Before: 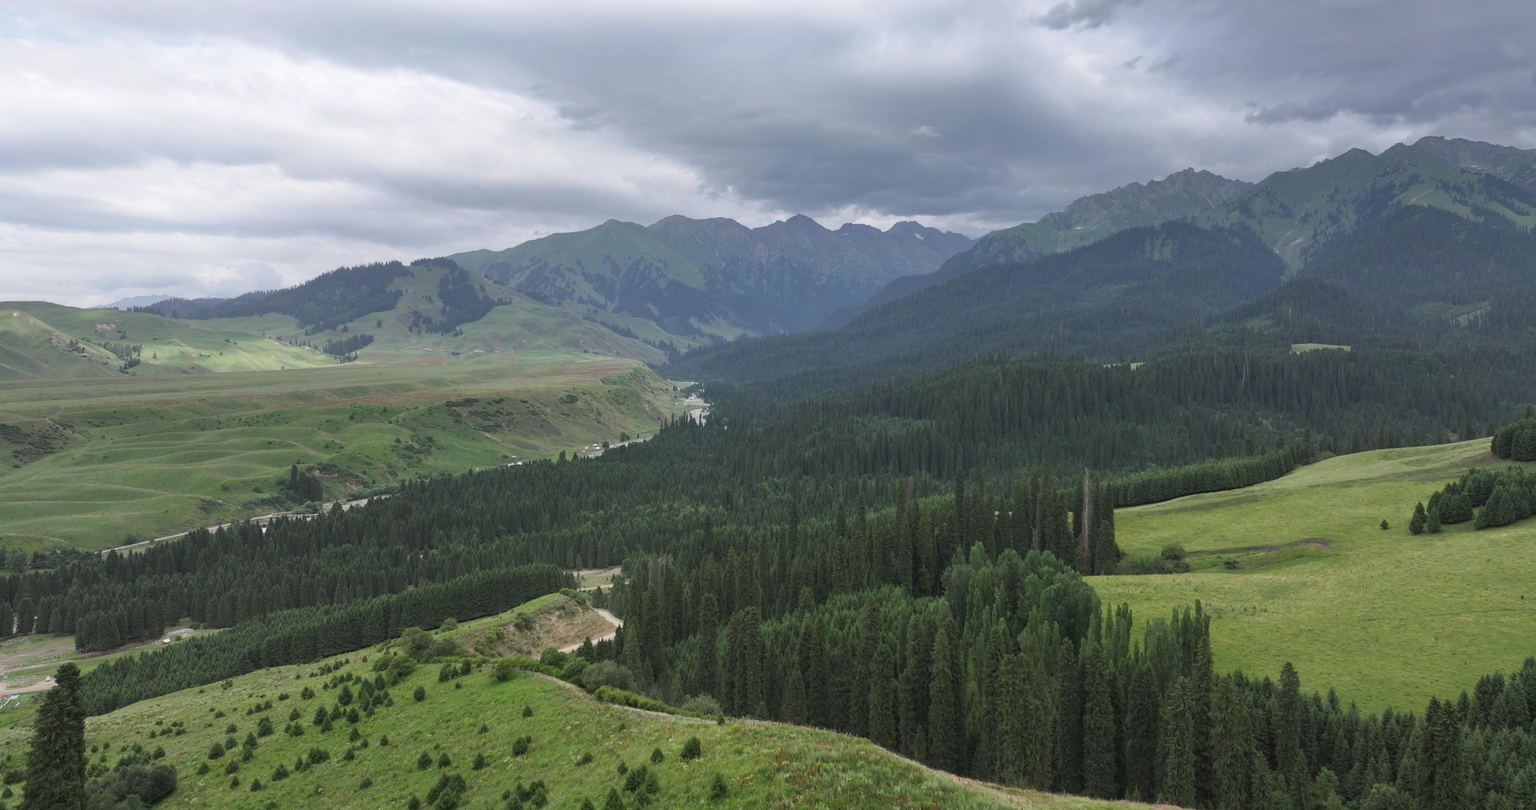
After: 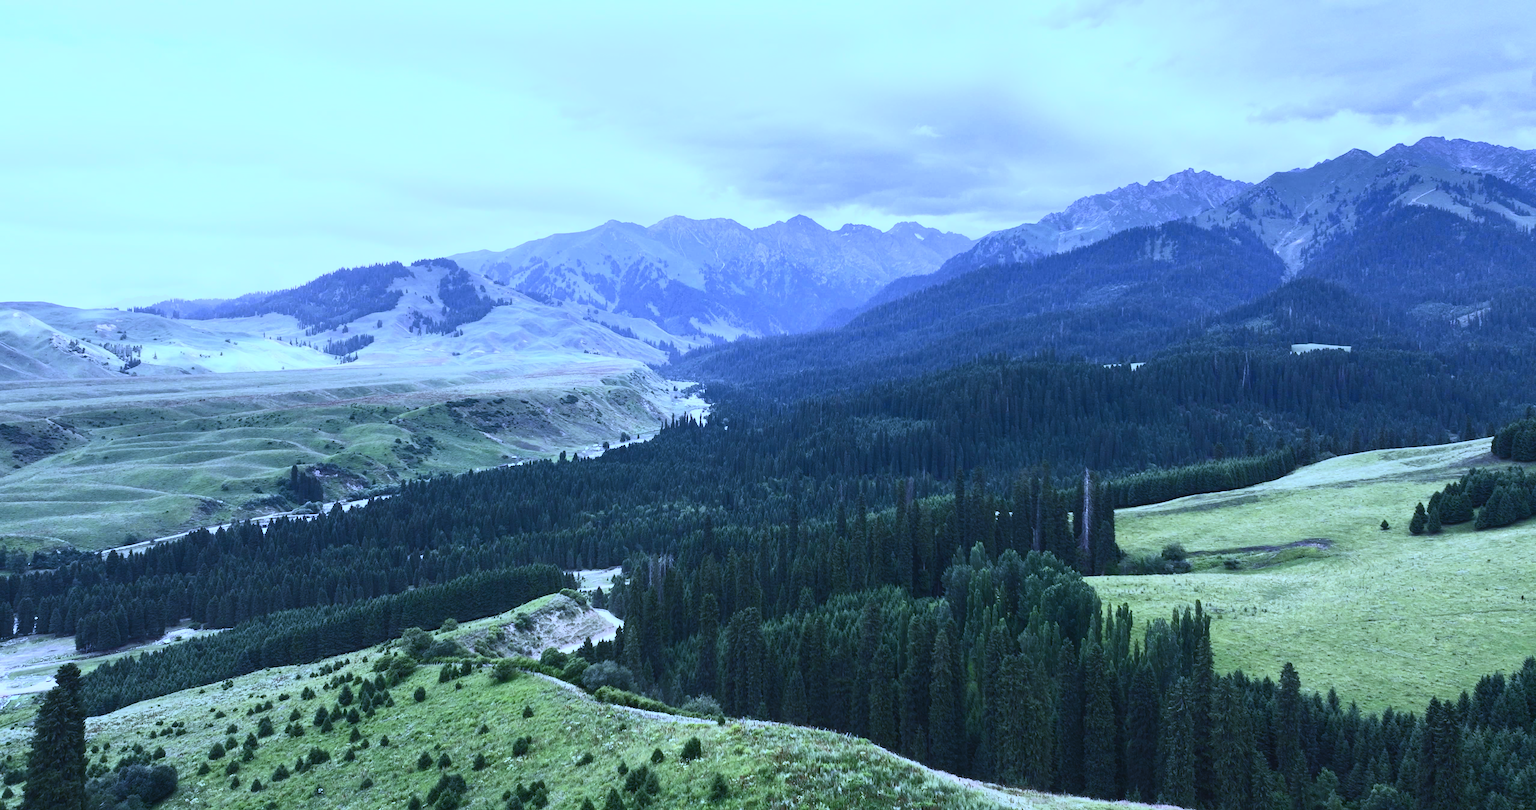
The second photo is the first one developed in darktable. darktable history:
white balance: red 0.766, blue 1.537
contrast brightness saturation: contrast 0.62, brightness 0.34, saturation 0.14
